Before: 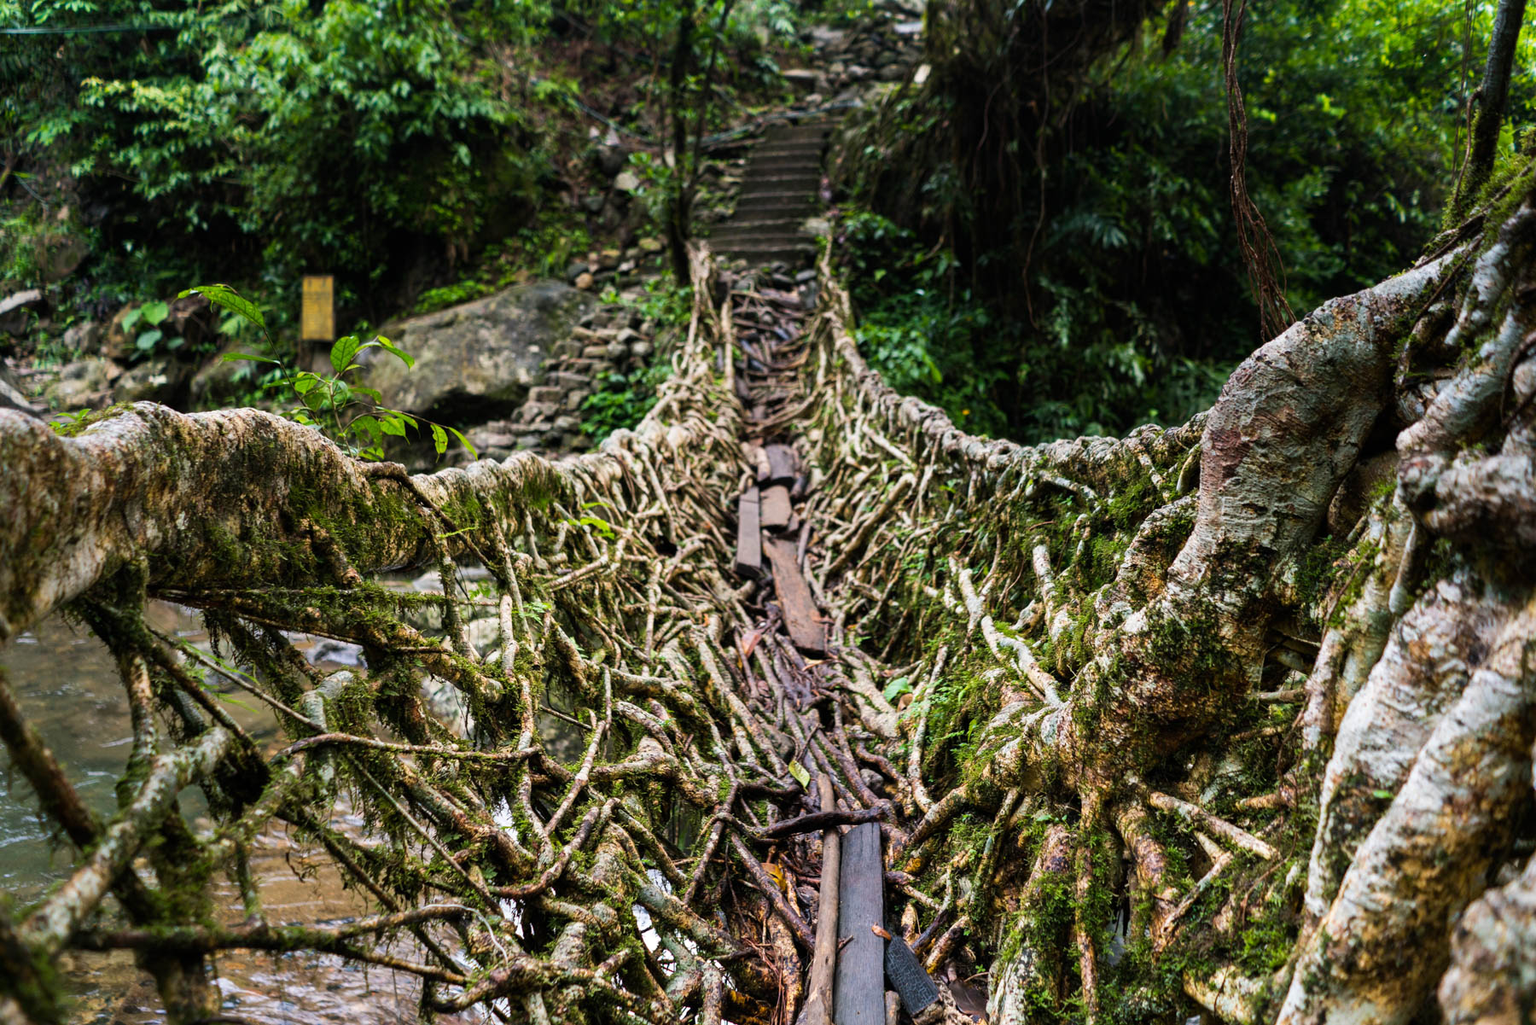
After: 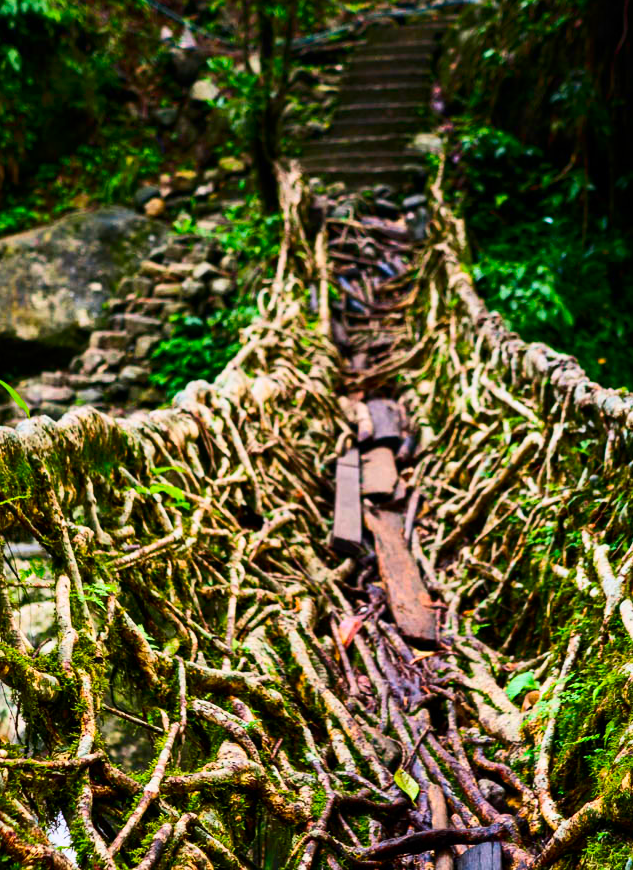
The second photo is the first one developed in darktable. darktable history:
velvia: strength 10%
contrast brightness saturation: contrast 0.26, brightness 0.02, saturation 0.87
exposure: black level correction 0.001, exposure -0.125 EV, compensate exposure bias true, compensate highlight preservation false
crop and rotate: left 29.476%, top 10.214%, right 35.32%, bottom 17.333%
